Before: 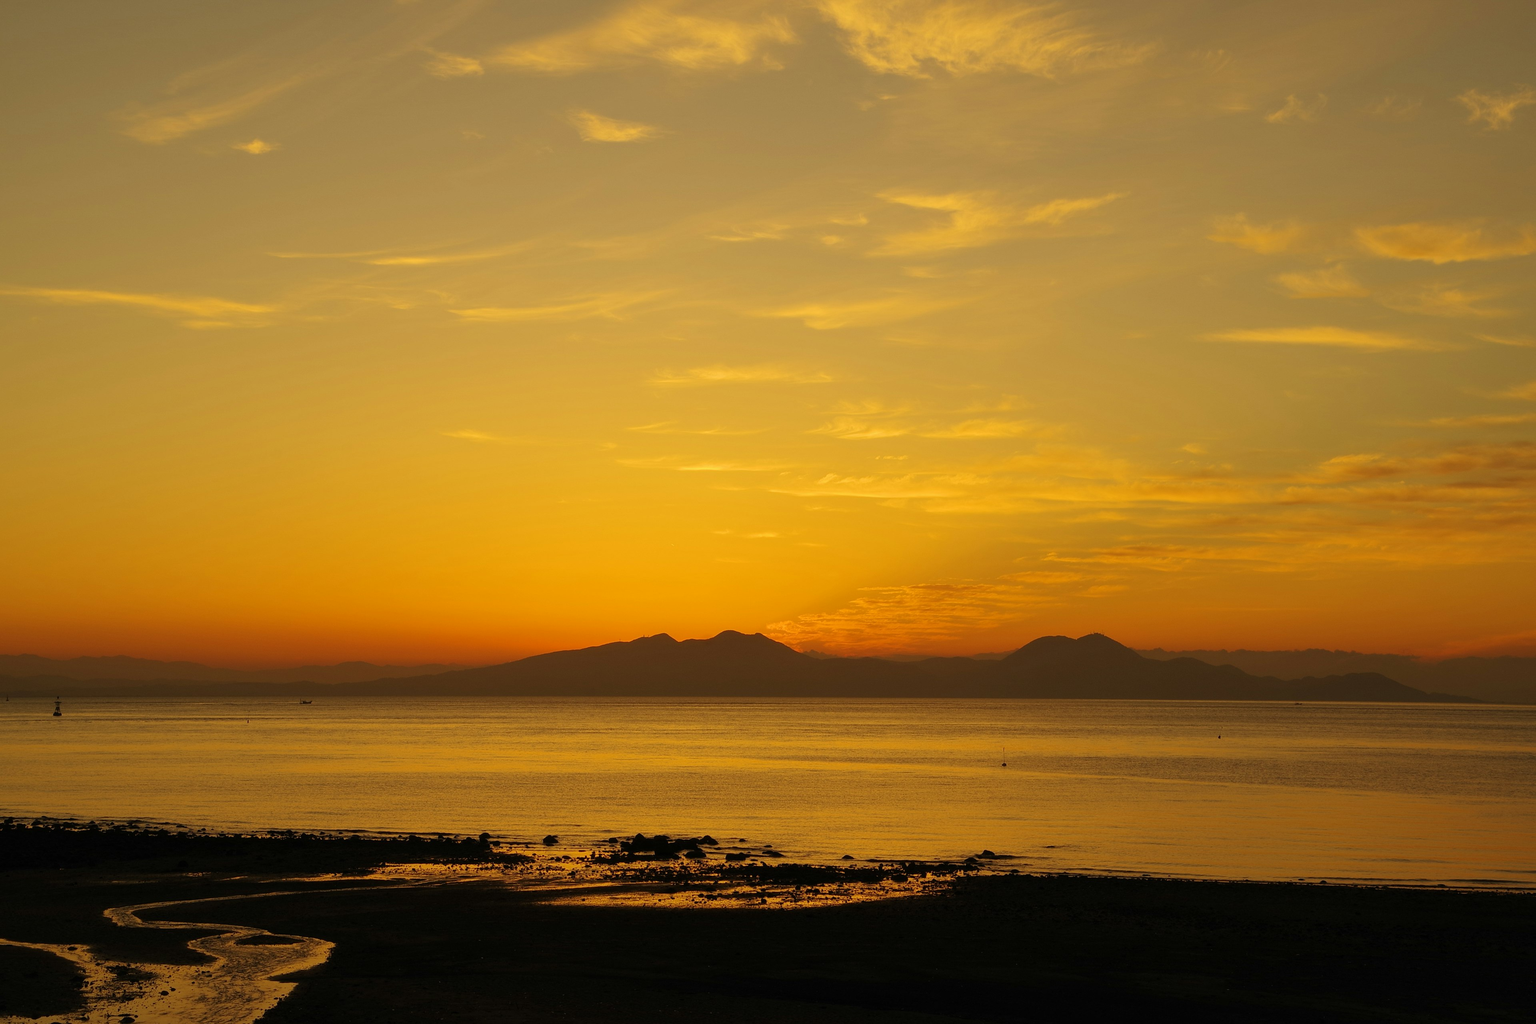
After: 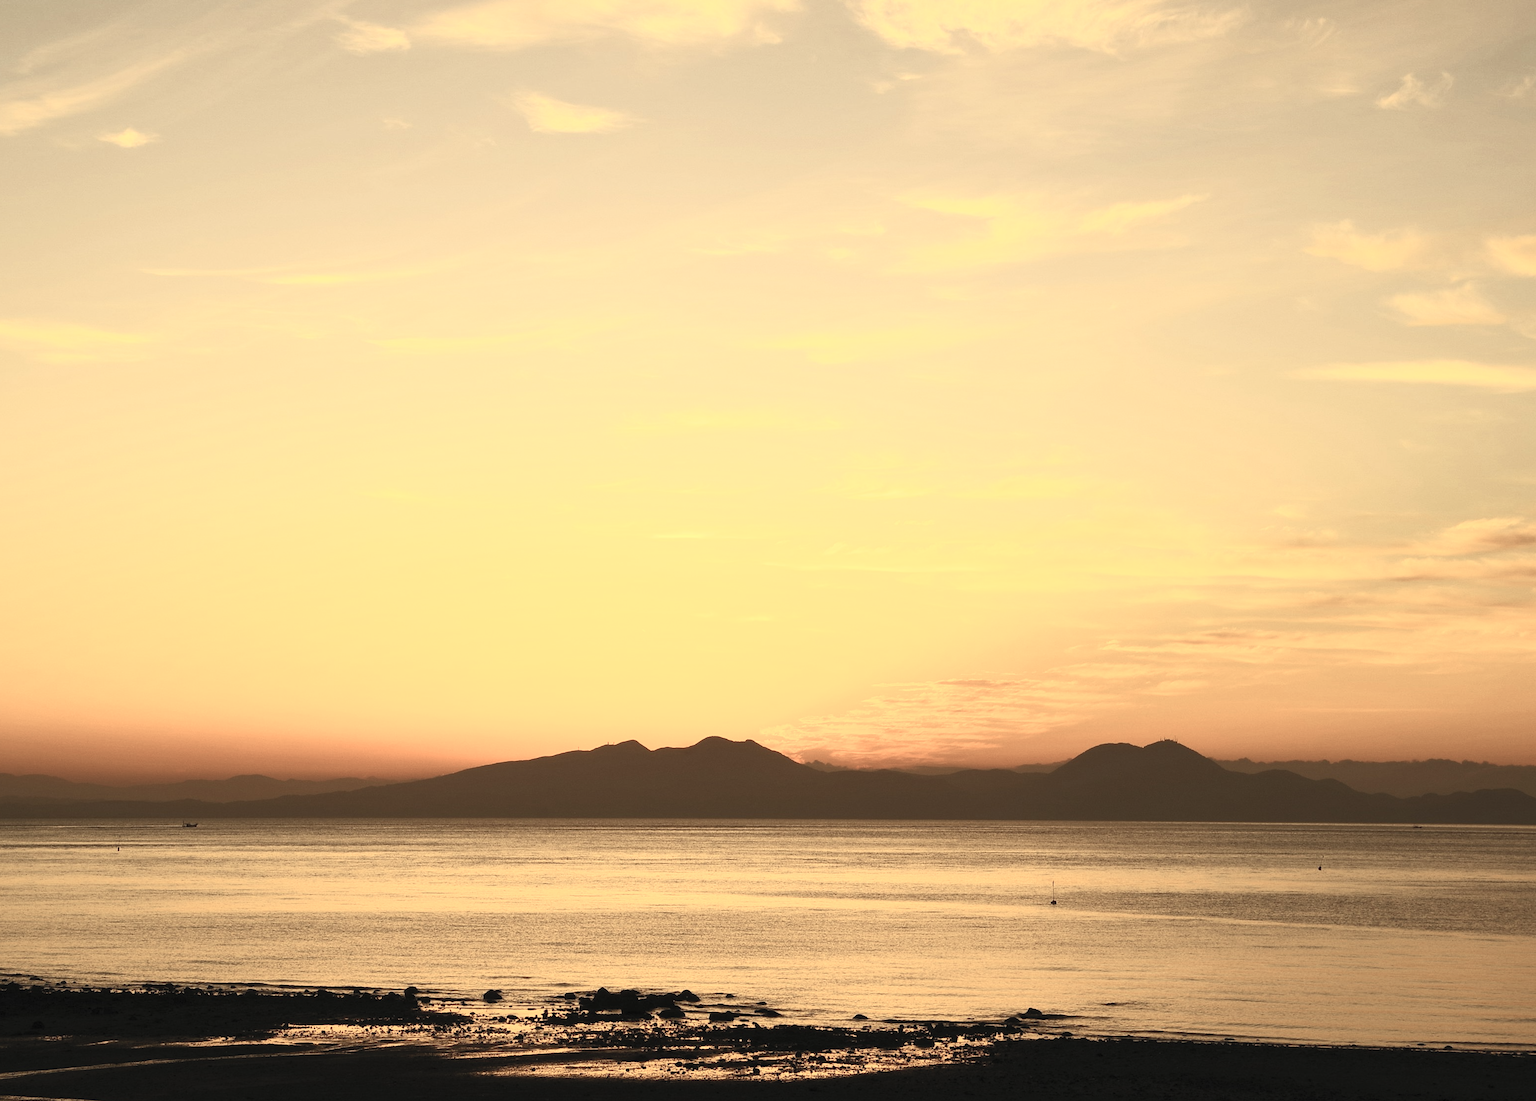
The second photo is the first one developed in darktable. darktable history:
crop: left 9.929%, top 3.475%, right 9.188%, bottom 9.529%
contrast brightness saturation: contrast 0.57, brightness 0.57, saturation -0.34
